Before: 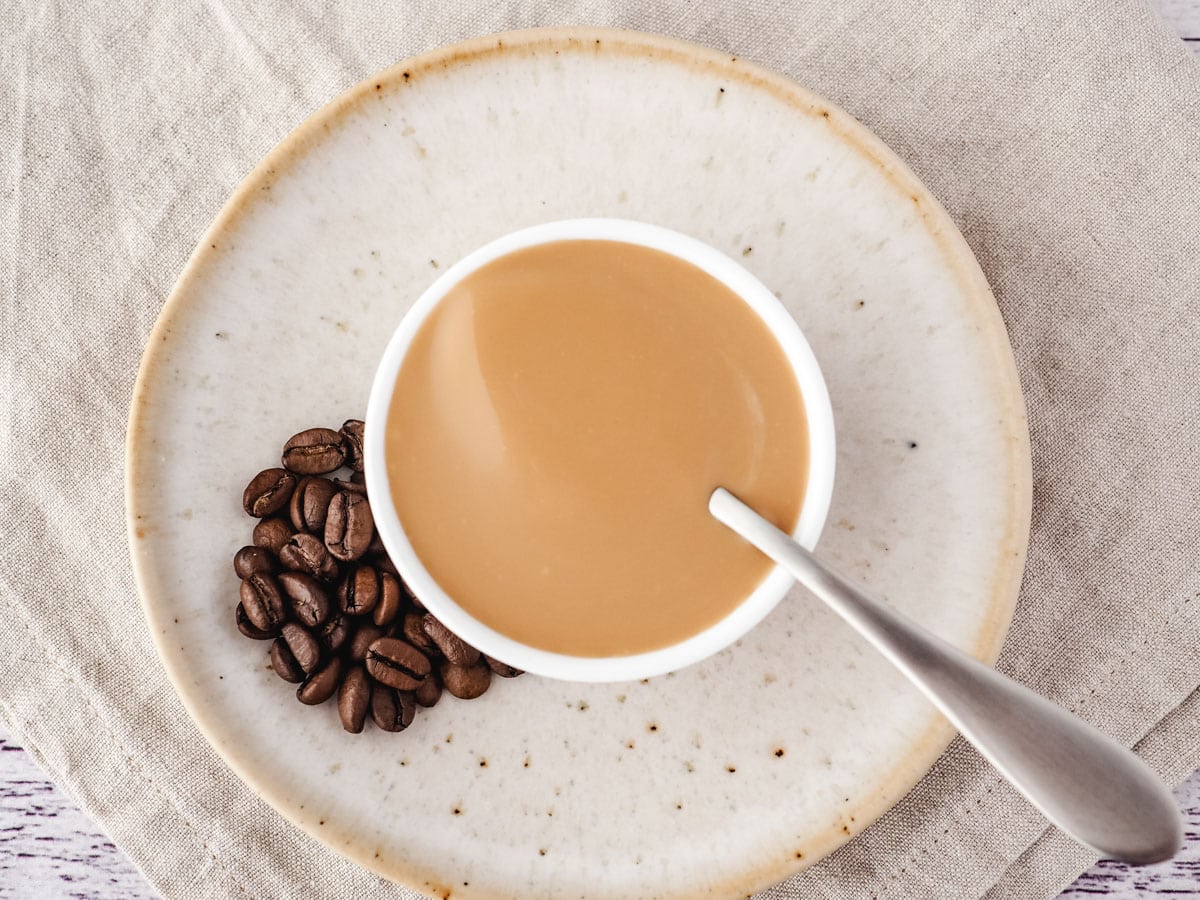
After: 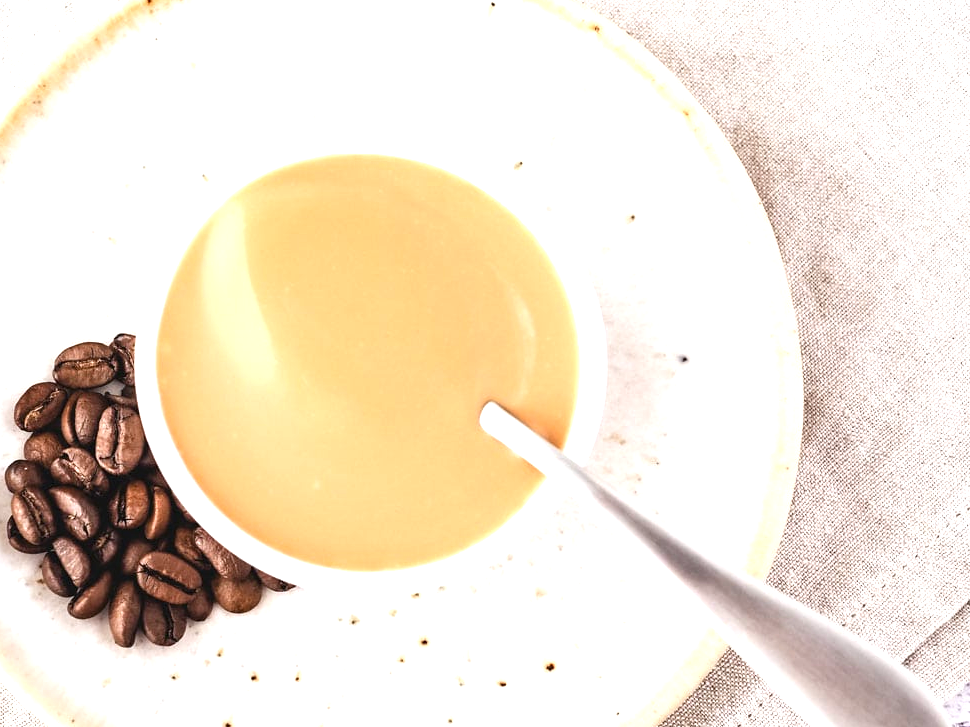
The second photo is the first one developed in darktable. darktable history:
exposure: black level correction 0, exposure 1.1 EV, compensate highlight preservation false
white balance: red 0.988, blue 1.017
crop: left 19.159%, top 9.58%, bottom 9.58%
